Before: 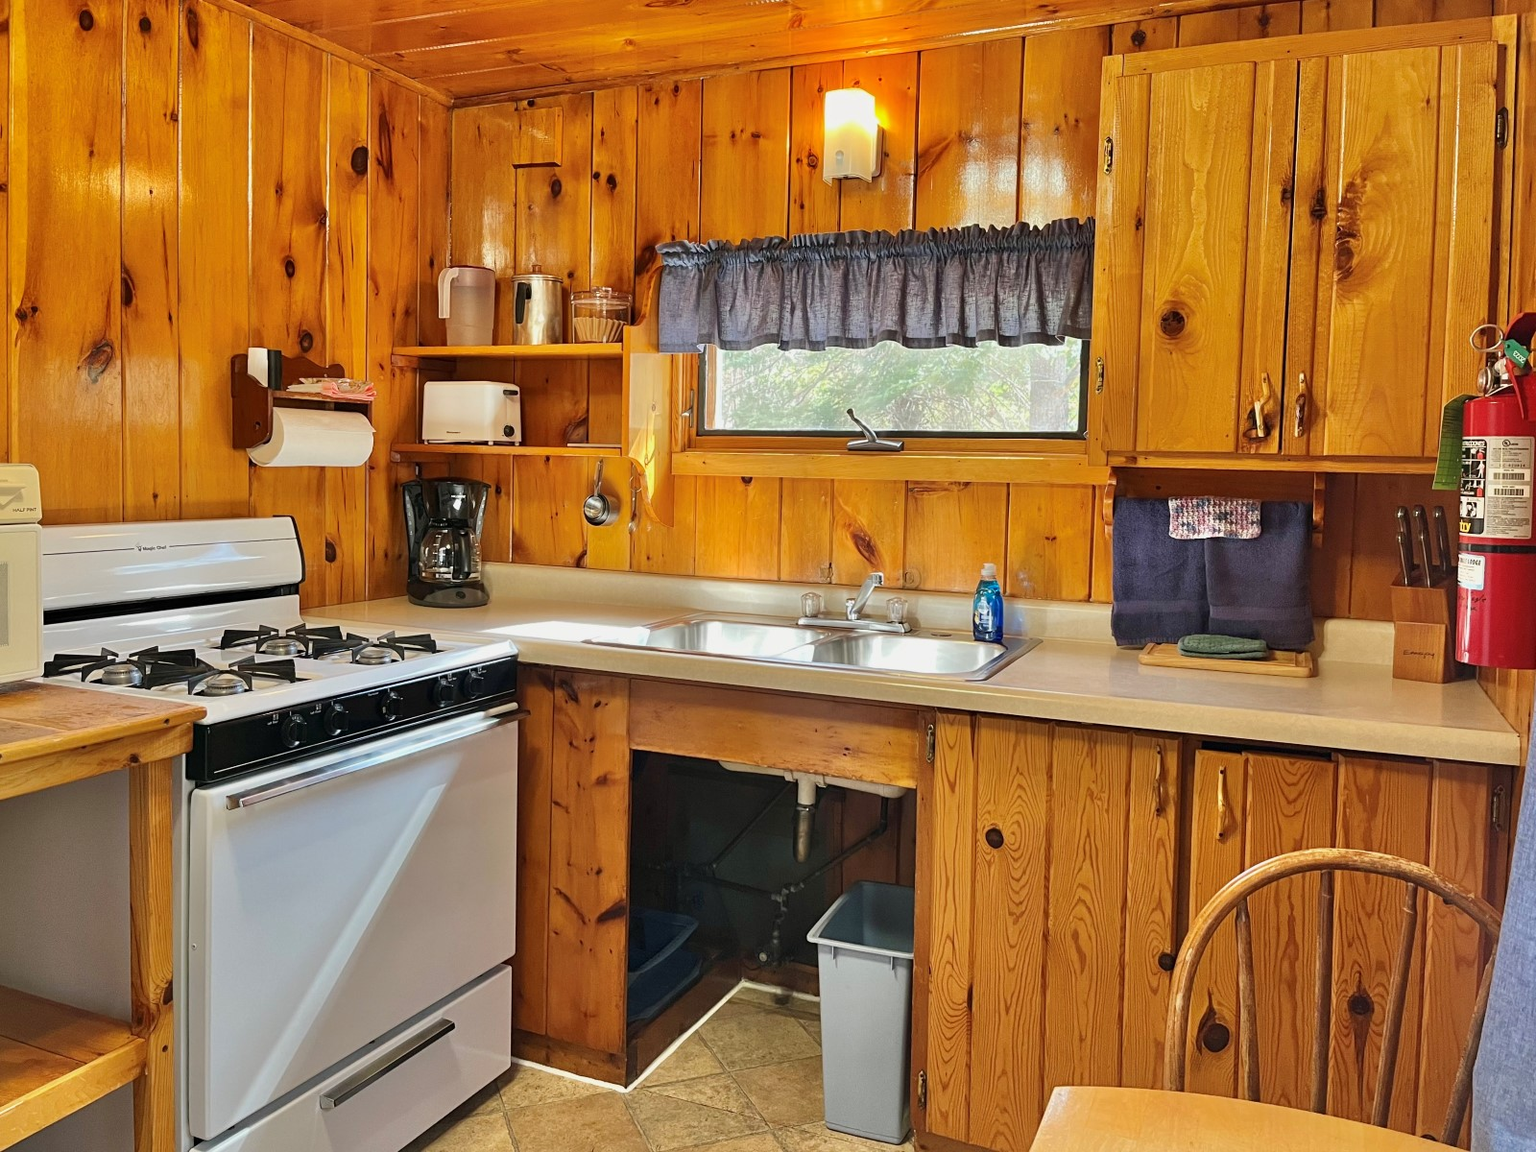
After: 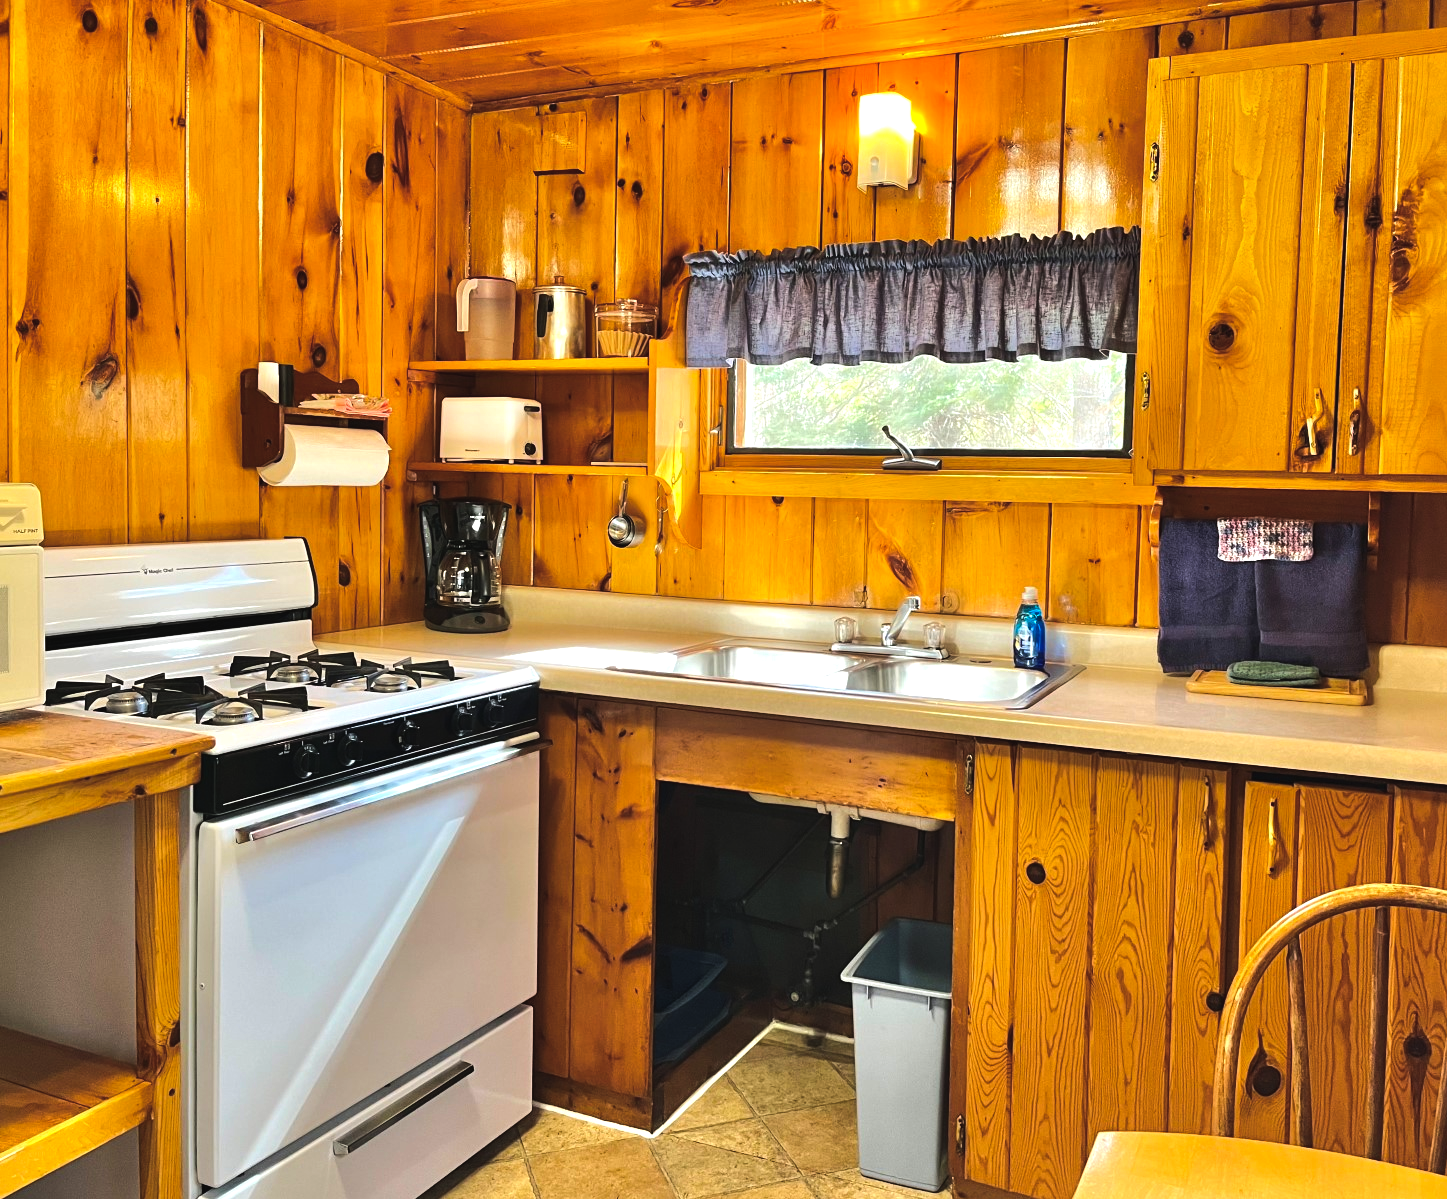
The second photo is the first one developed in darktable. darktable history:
color balance rgb: global offset › luminance 0.71%, perceptual saturation grading › global saturation -11.5%, perceptual brilliance grading › highlights 17.77%, perceptual brilliance grading › mid-tones 31.71%, perceptual brilliance grading › shadows -31.01%, global vibrance 50%
crop: right 9.509%, bottom 0.031%
